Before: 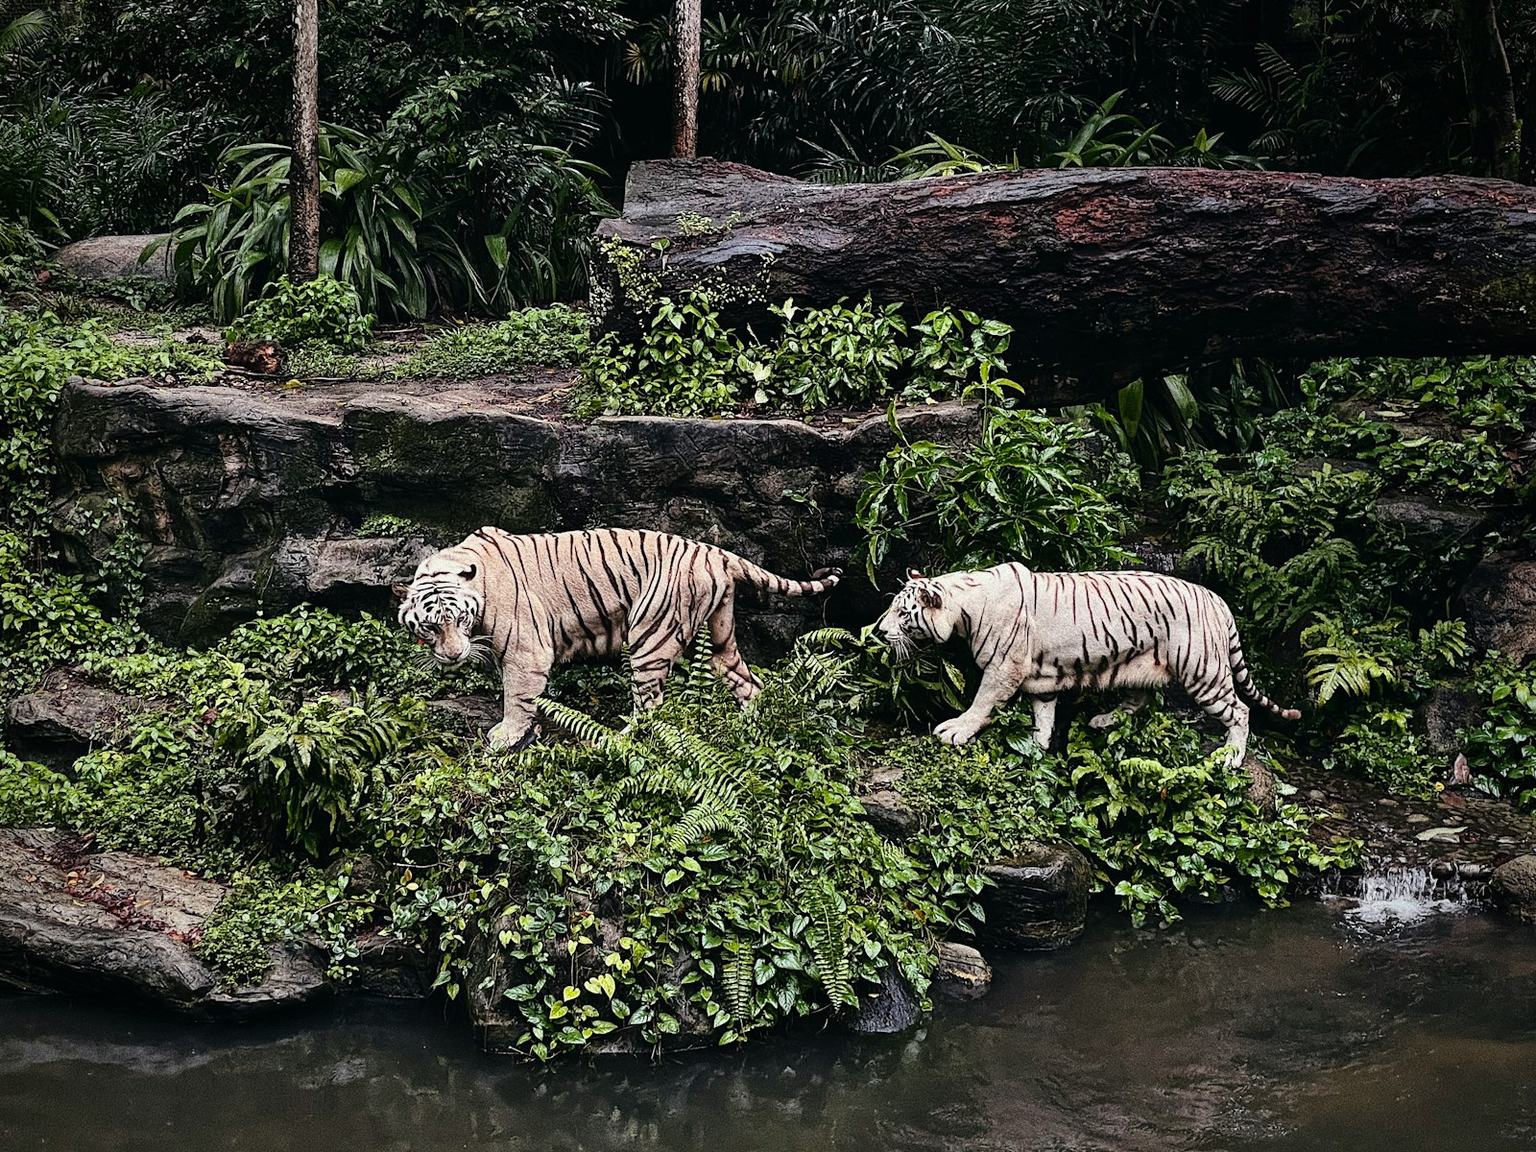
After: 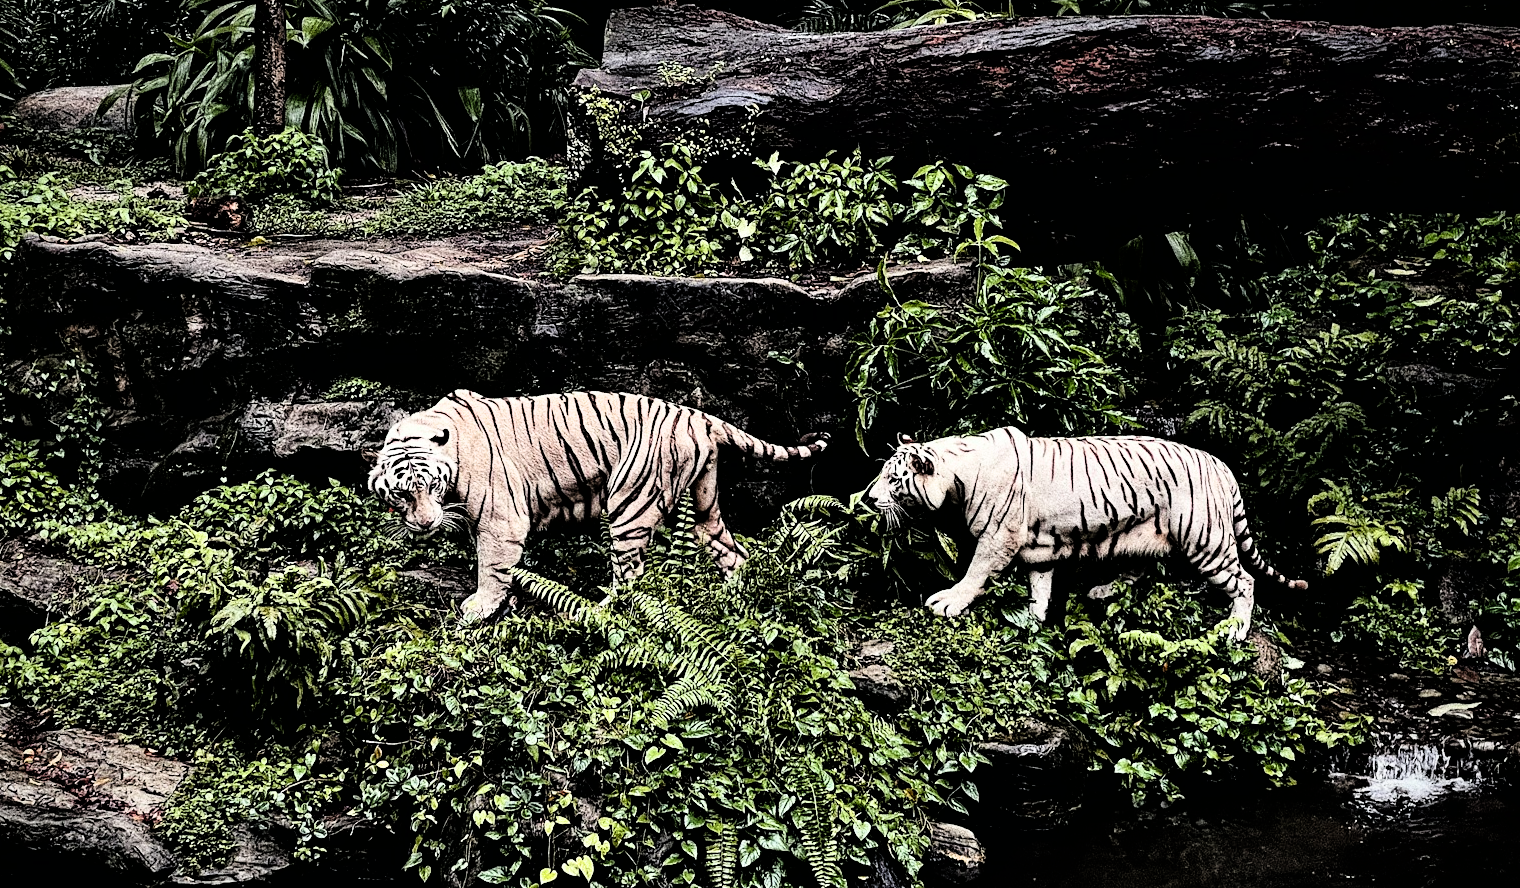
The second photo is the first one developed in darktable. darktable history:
filmic rgb: black relative exposure -3.75 EV, white relative exposure 2.4 EV, dynamic range scaling -50%, hardness 3.42, latitude 30%, contrast 1.8
crop and rotate: left 2.991%, top 13.302%, right 1.981%, bottom 12.636%
